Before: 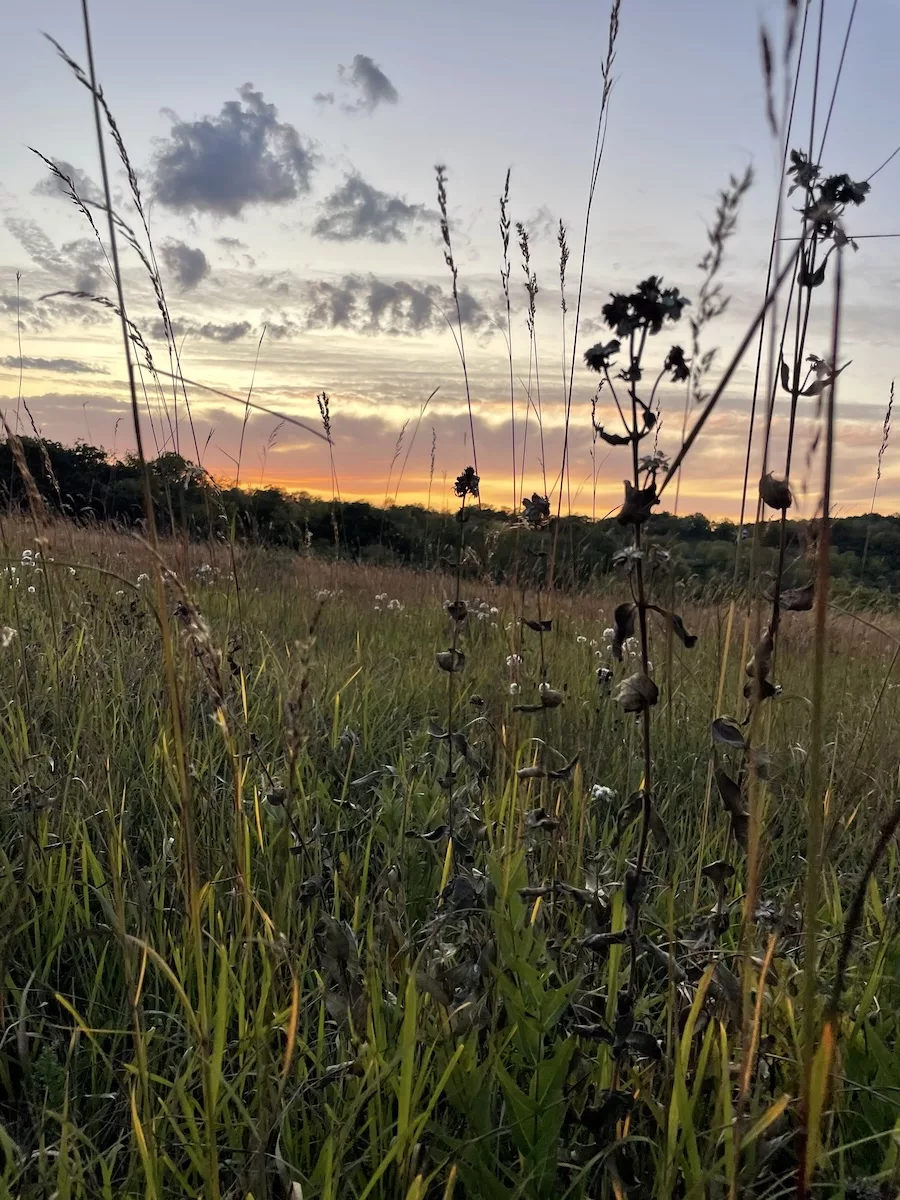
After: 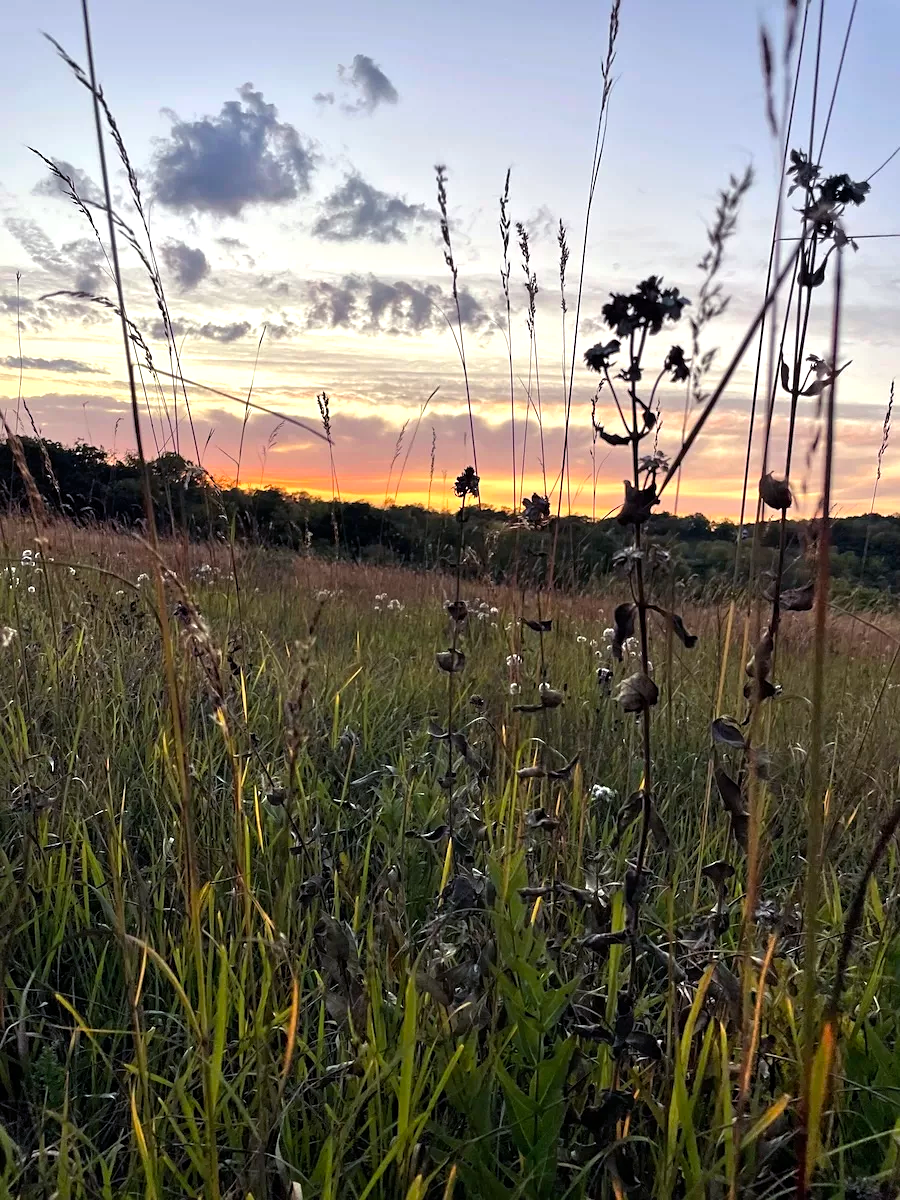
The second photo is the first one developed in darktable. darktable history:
exposure: exposure 0.375 EV, compensate highlight preservation false
color balance: gamma [0.9, 0.988, 0.975, 1.025], gain [1.05, 1, 1, 1]
sharpen: amount 0.2
white balance: red 0.988, blue 1.017
